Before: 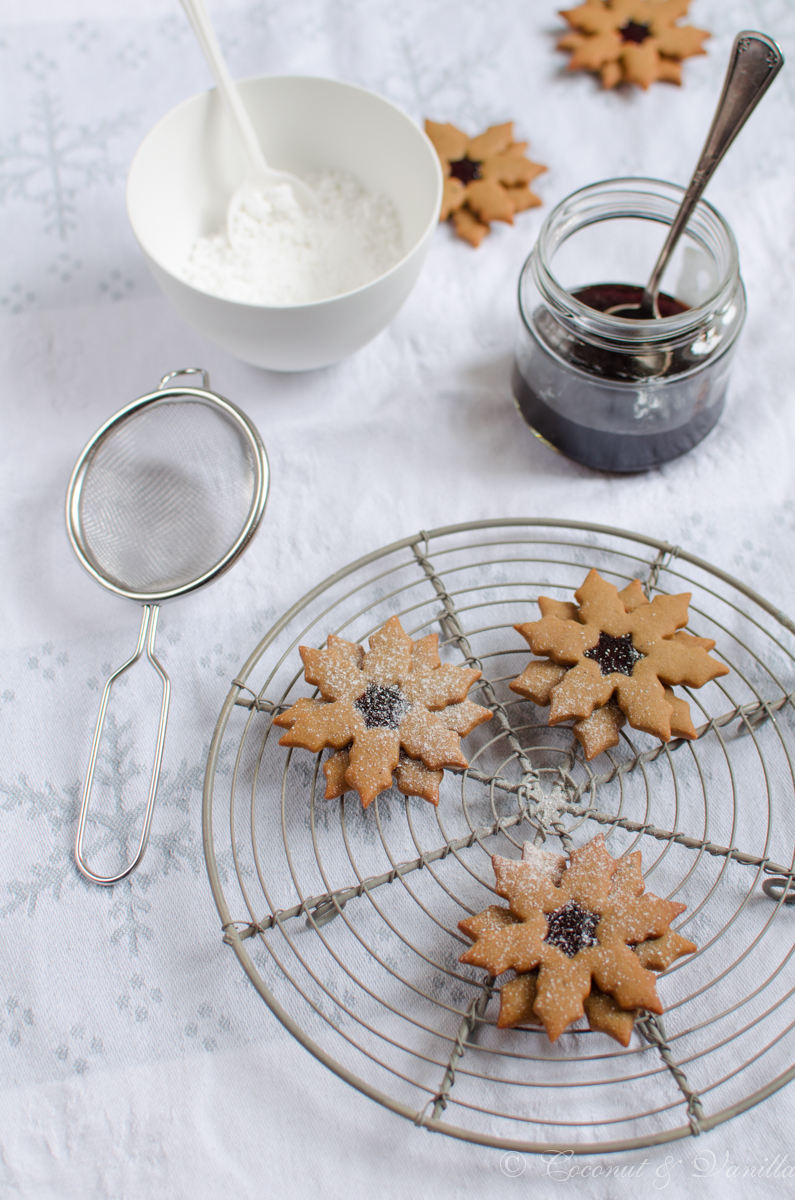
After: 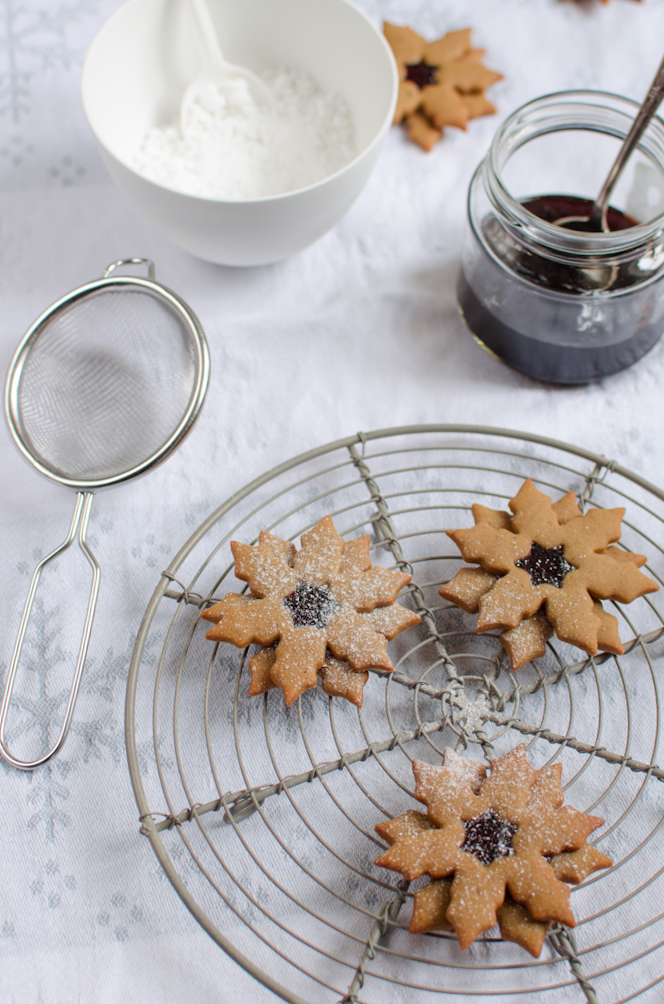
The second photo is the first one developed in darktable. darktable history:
crop and rotate: angle -2.95°, left 5.221%, top 5.18%, right 4.75%, bottom 4.677%
